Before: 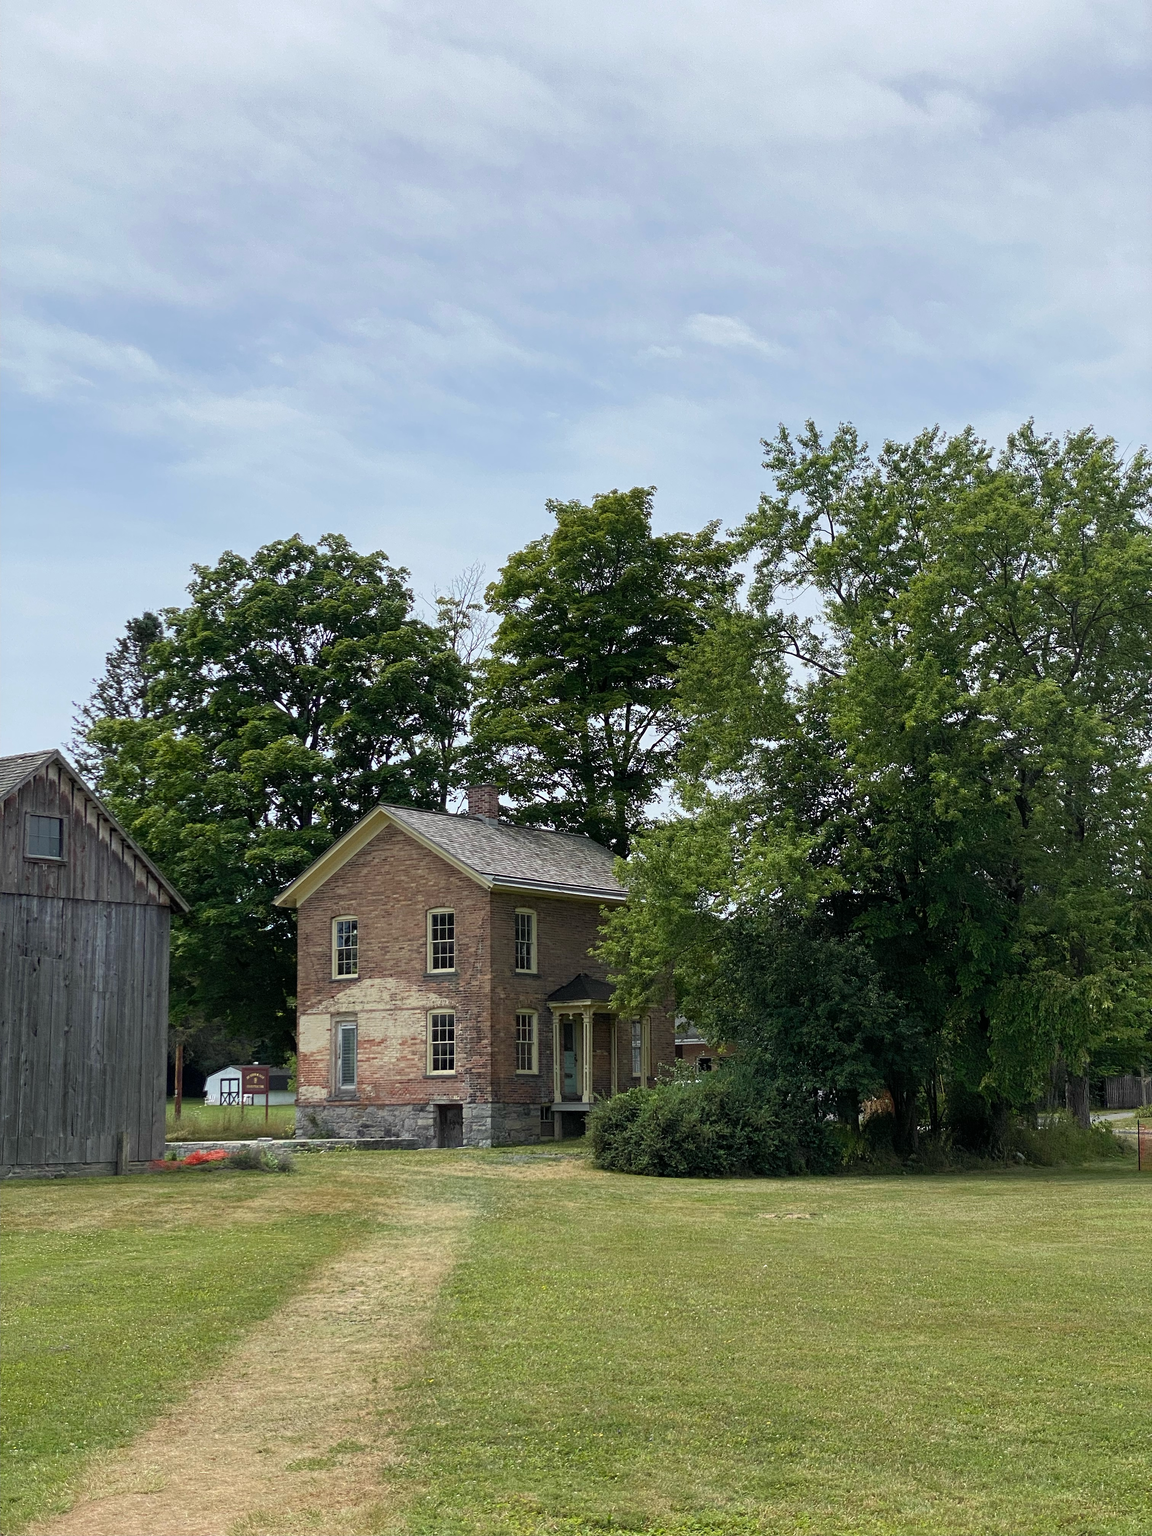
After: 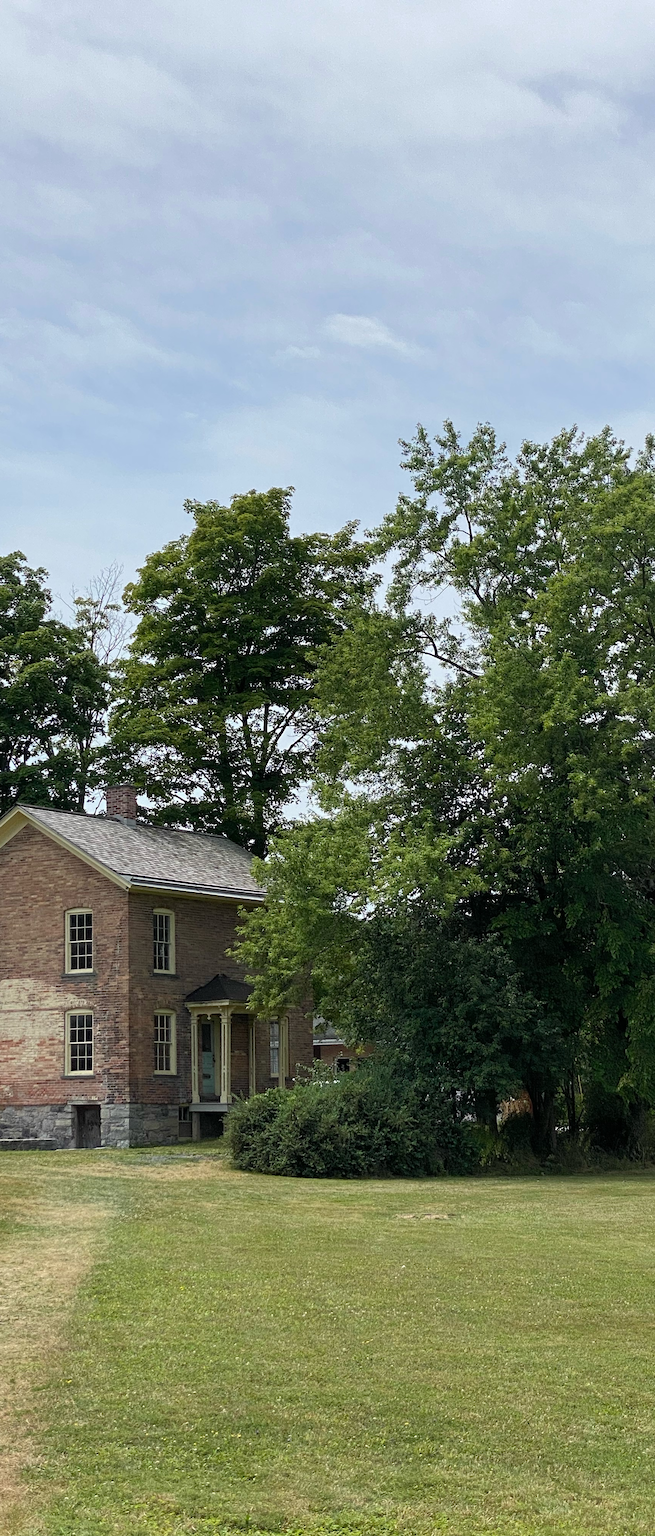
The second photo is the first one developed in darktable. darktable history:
crop: left 31.449%, top 0.011%, right 11.677%
